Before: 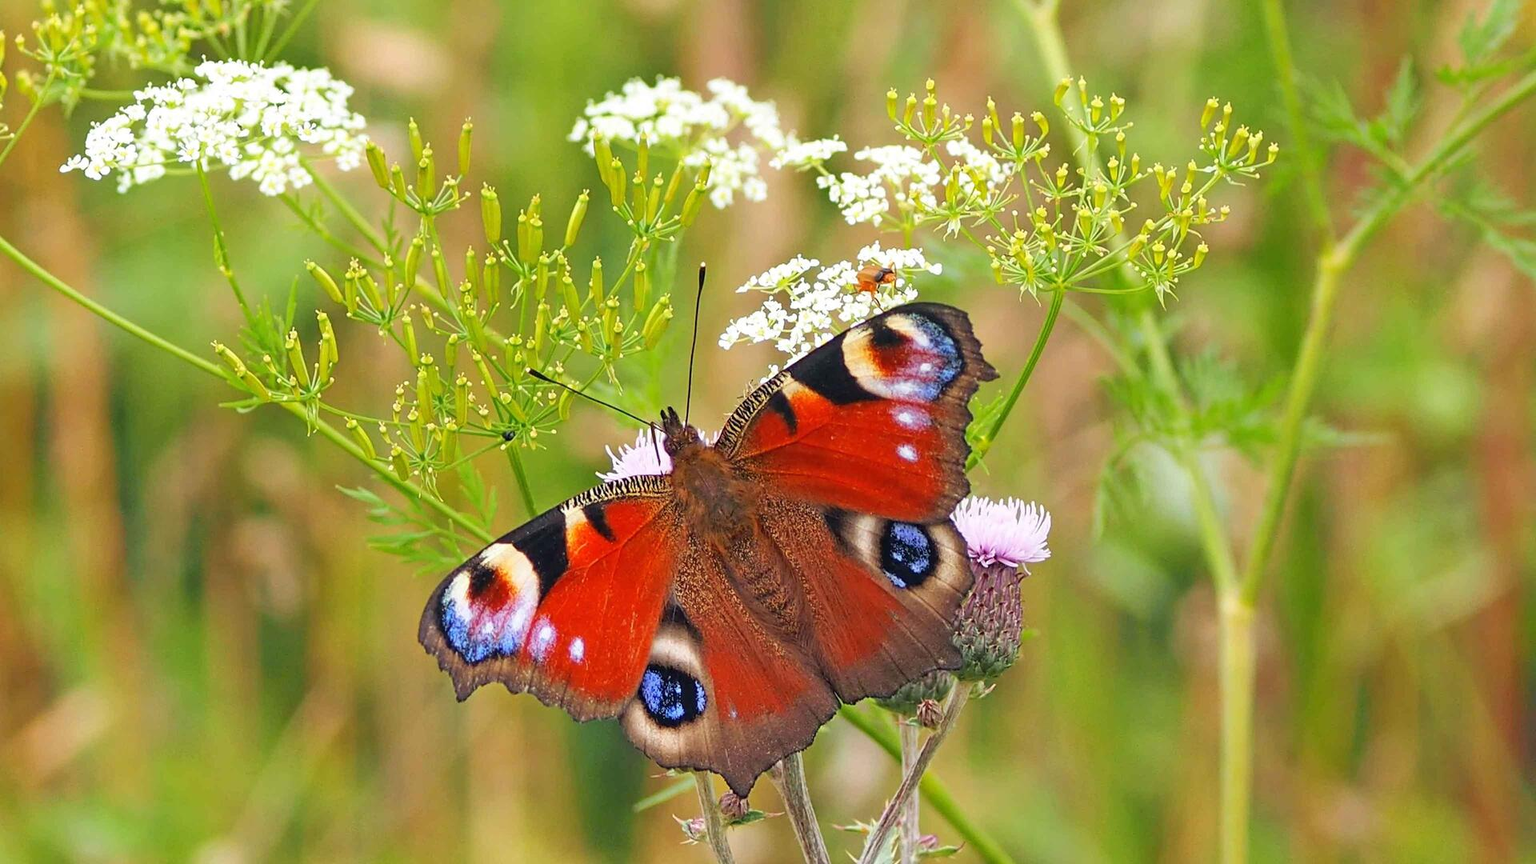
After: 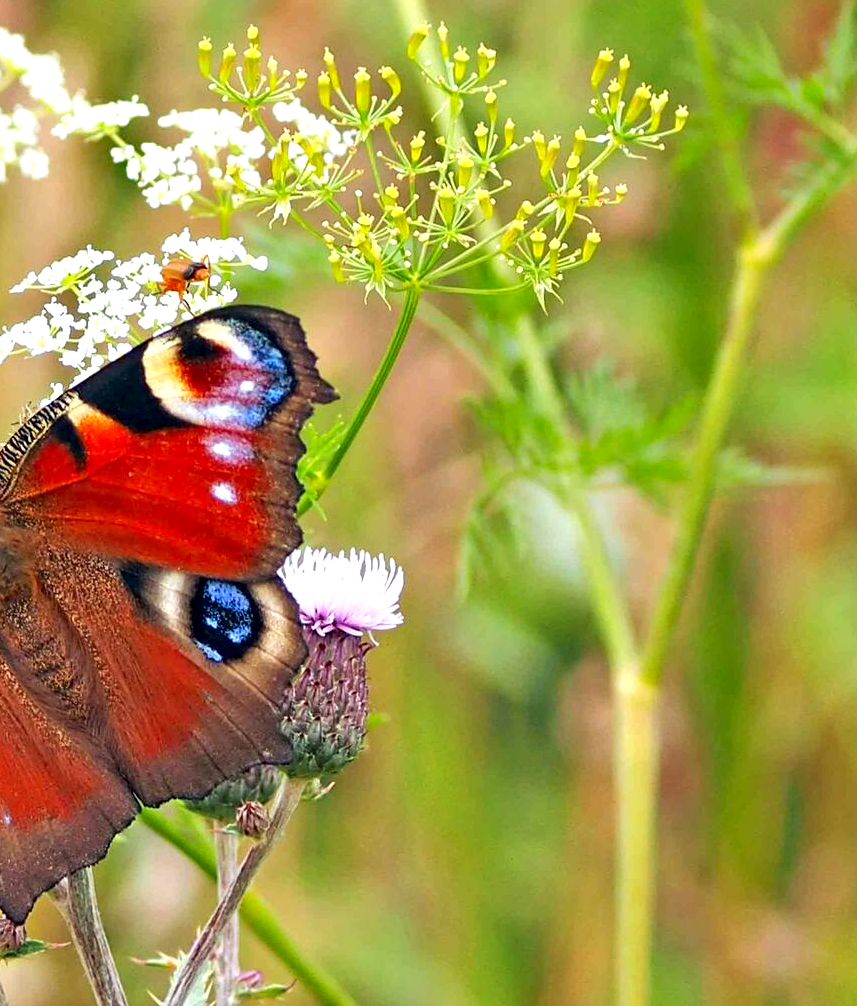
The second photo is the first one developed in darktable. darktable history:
crop: left 47.407%, top 6.764%, right 7.93%
contrast equalizer: y [[0.528, 0.548, 0.563, 0.562, 0.546, 0.526], [0.55 ×6], [0 ×6], [0 ×6], [0 ×6]]
exposure: exposure 0.197 EV, compensate exposure bias true, compensate highlight preservation false
